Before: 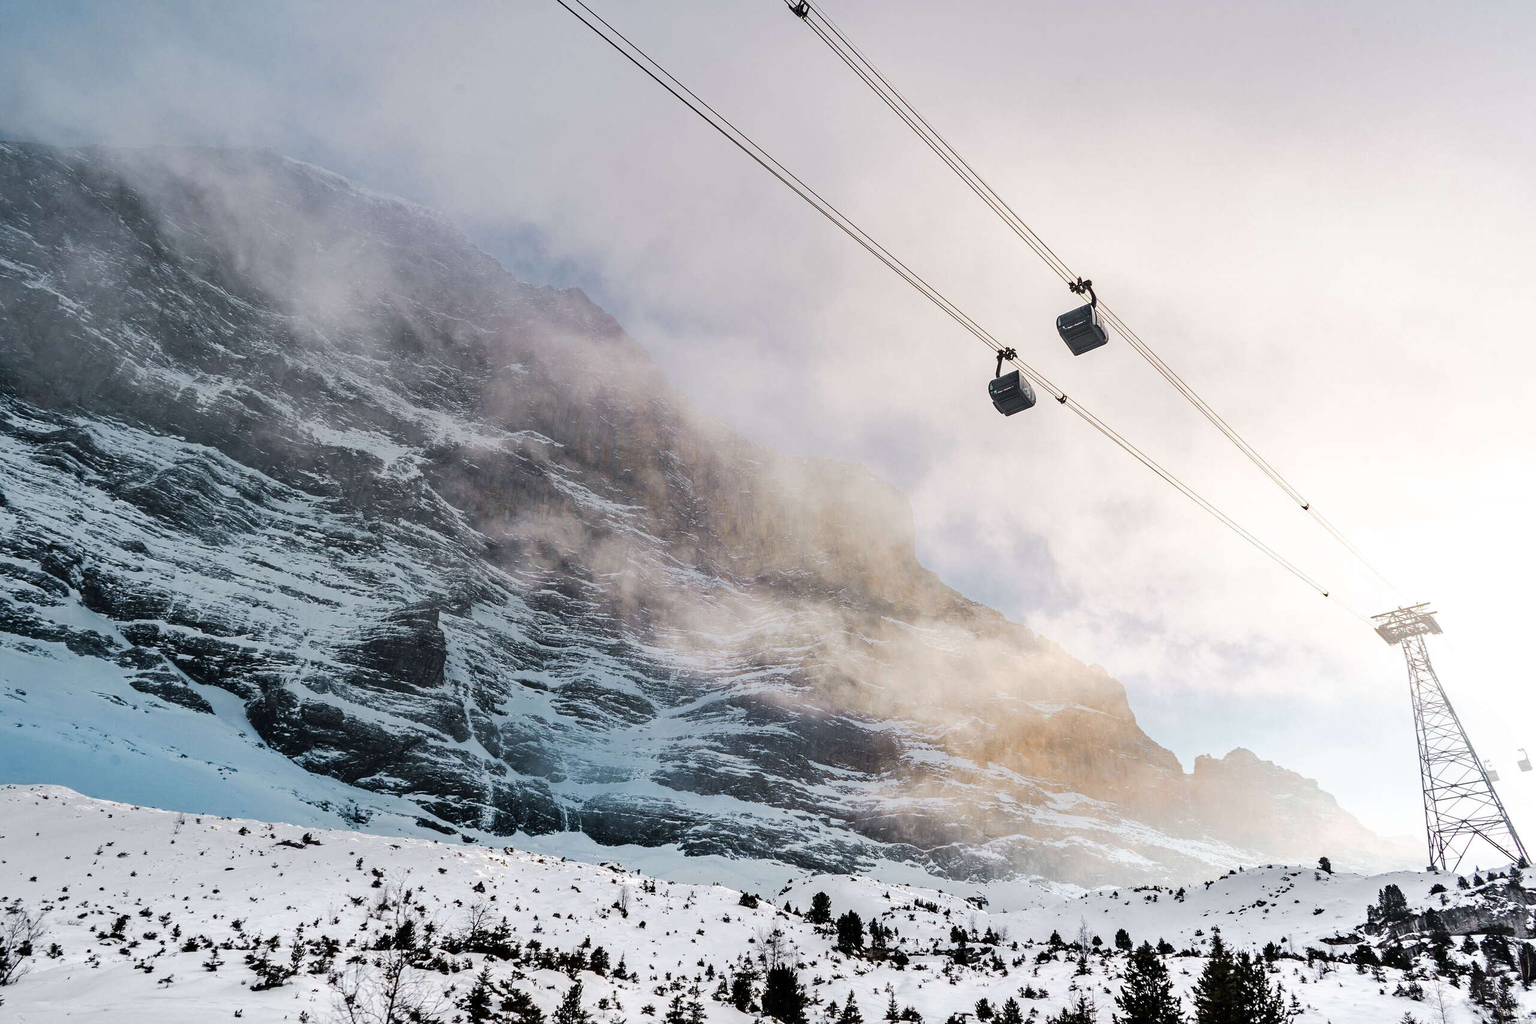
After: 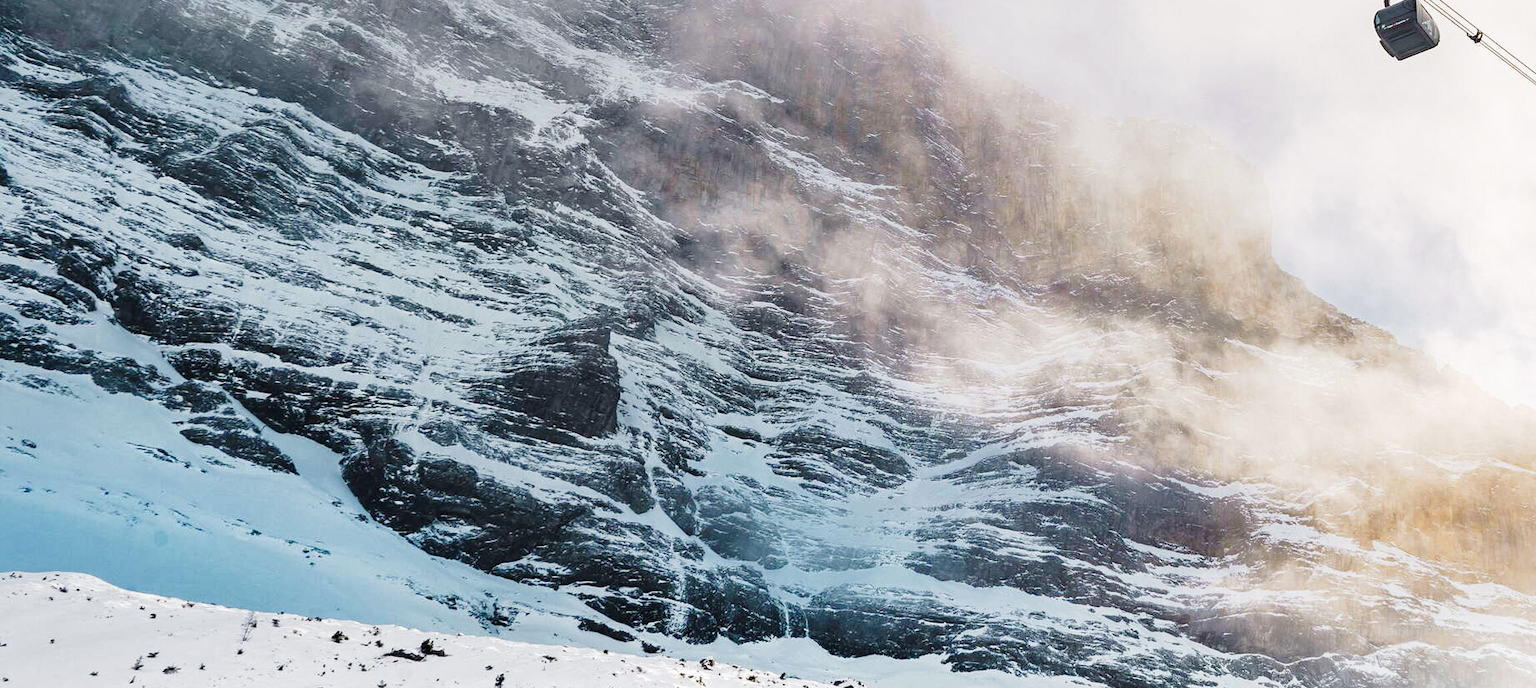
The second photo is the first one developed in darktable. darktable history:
shadows and highlights: on, module defaults
base curve: curves: ch0 [(0, 0) (0.028, 0.03) (0.121, 0.232) (0.46, 0.748) (0.859, 0.968) (1, 1)], preserve colors none
crop: top 36.418%, right 28.02%, bottom 15.147%
